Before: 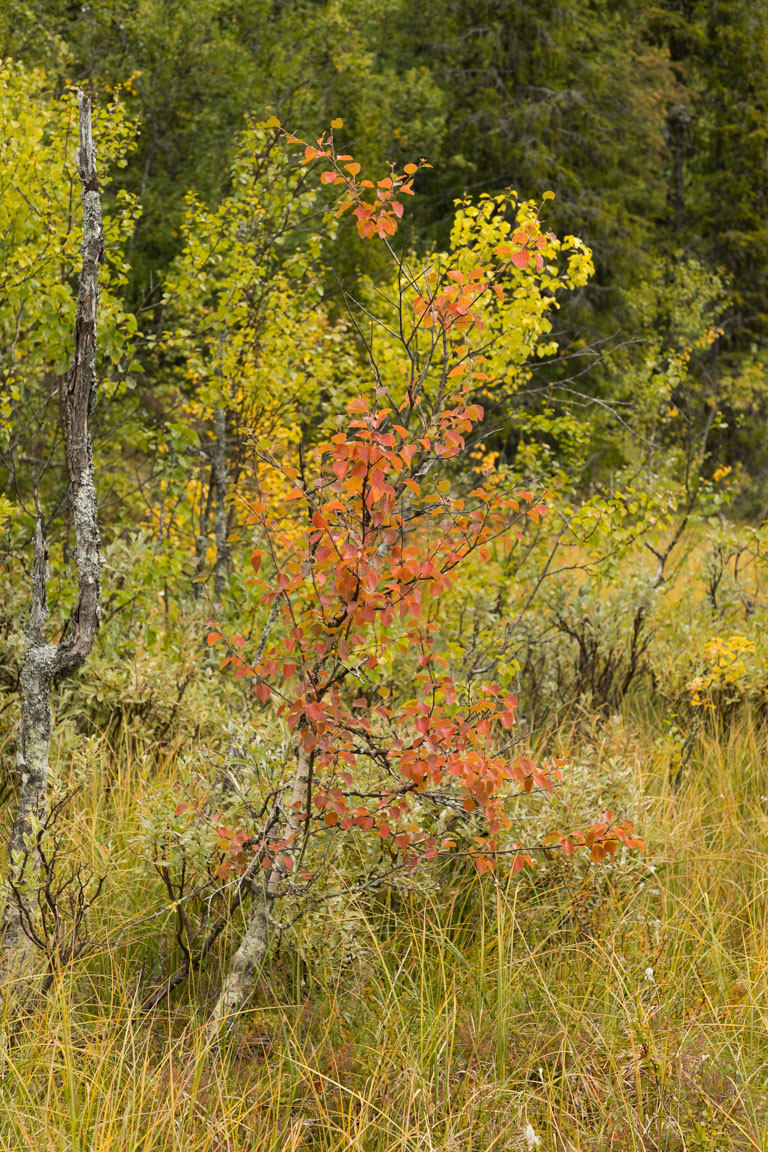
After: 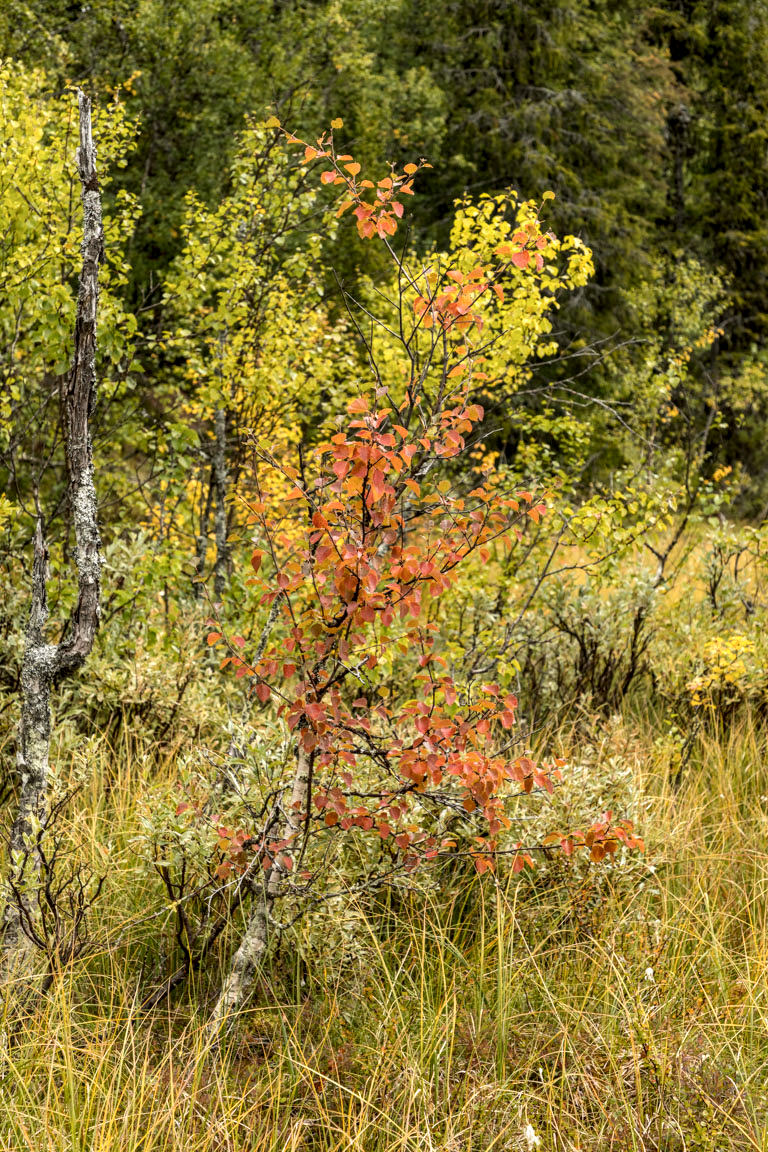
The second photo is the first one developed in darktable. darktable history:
local contrast: detail 161%
